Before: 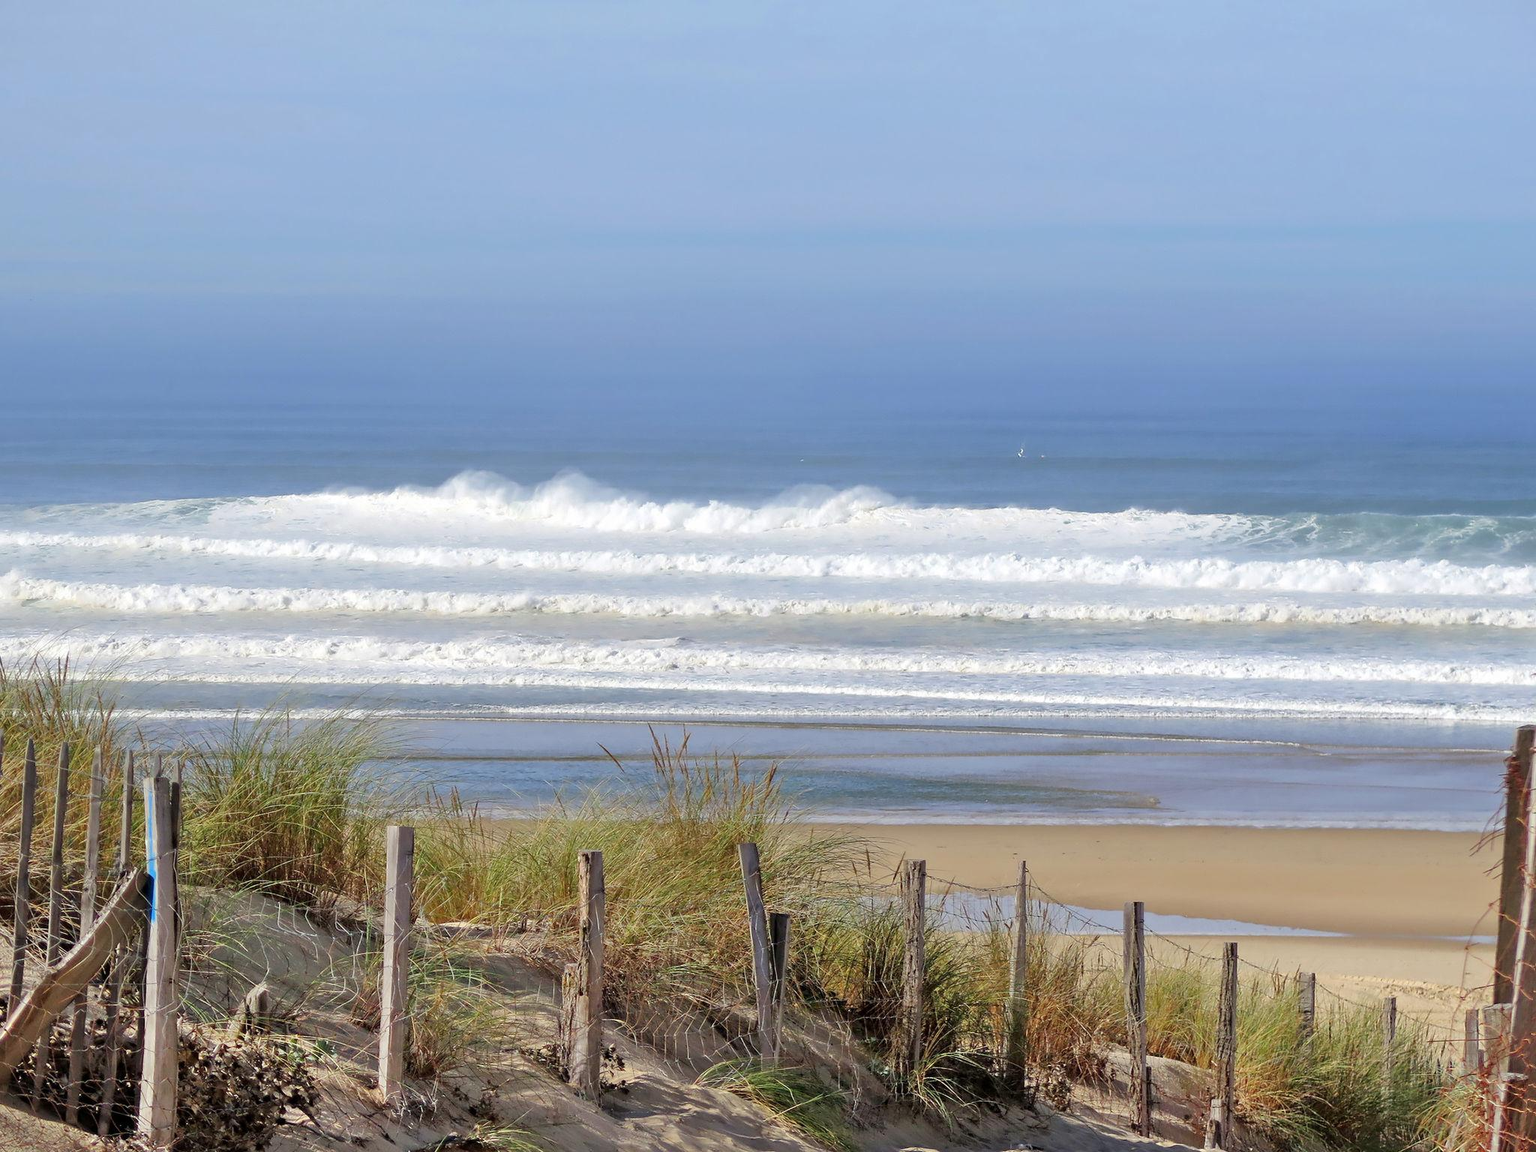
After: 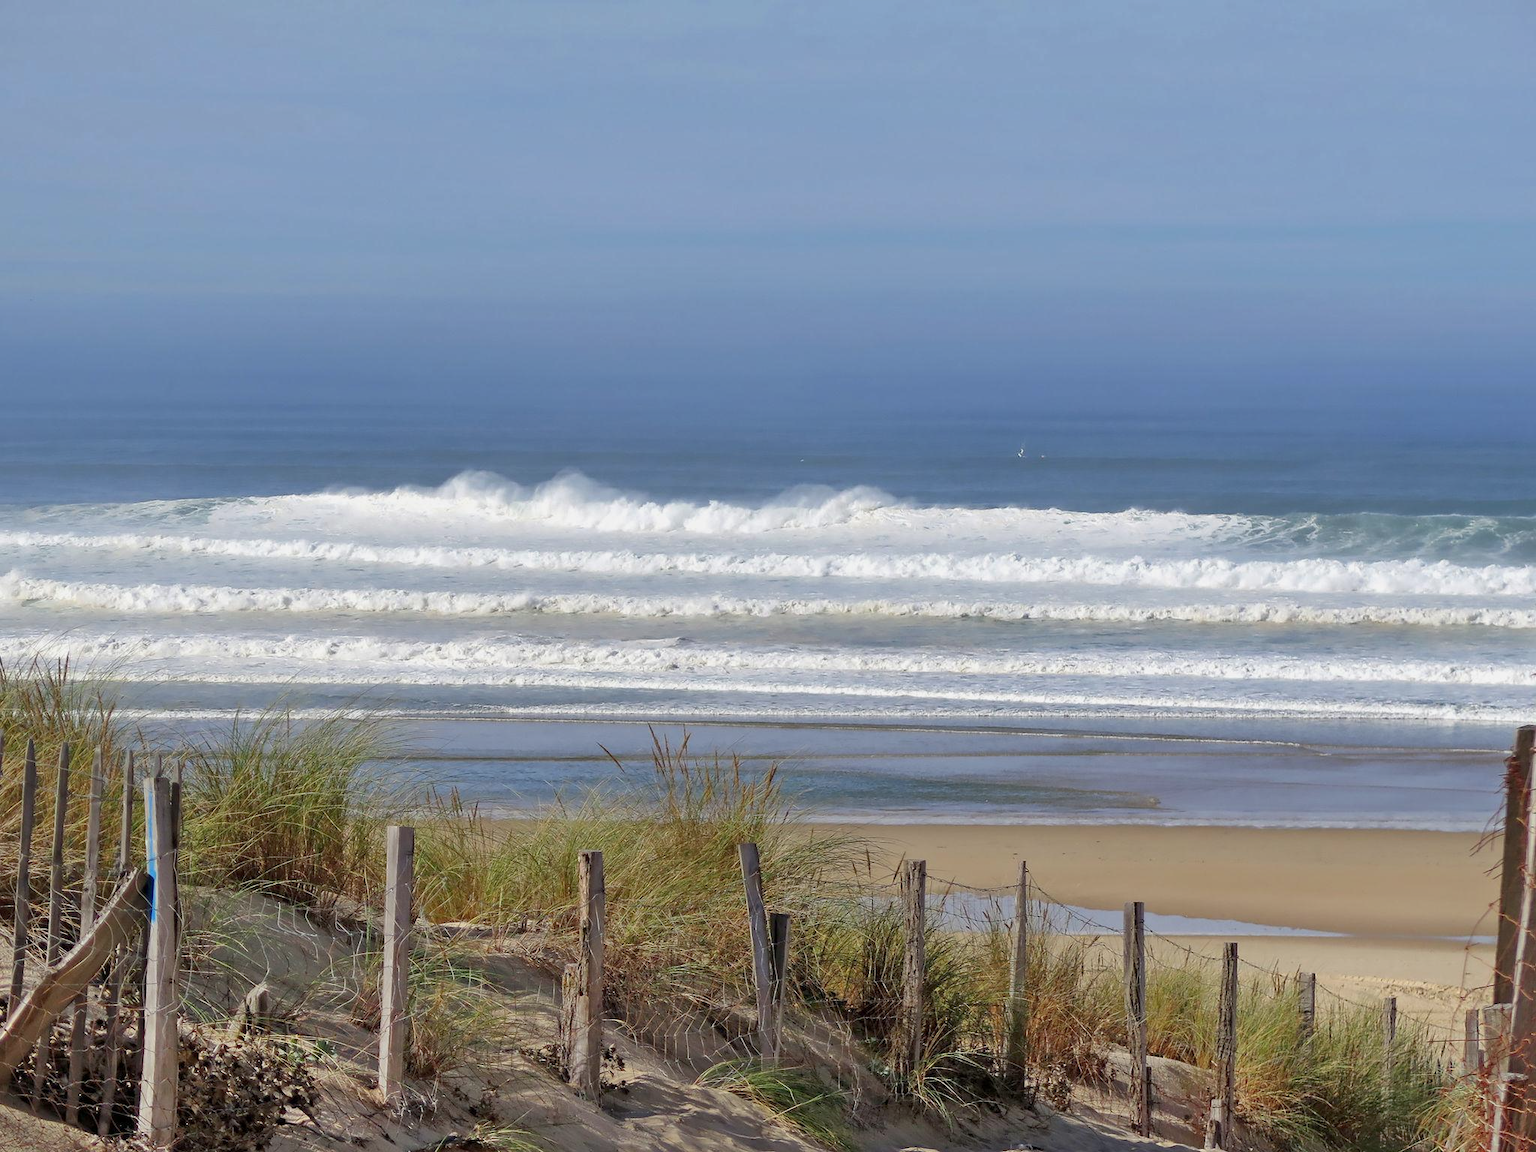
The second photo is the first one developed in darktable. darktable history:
shadows and highlights: radius 168.63, shadows 27.59, white point adjustment 3.13, highlights -68.34, soften with gaussian
tone equalizer: -8 EV 0.234 EV, -7 EV 0.407 EV, -6 EV 0.439 EV, -5 EV 0.273 EV, -3 EV -0.271 EV, -2 EV -0.411 EV, -1 EV -0.438 EV, +0 EV -0.253 EV
